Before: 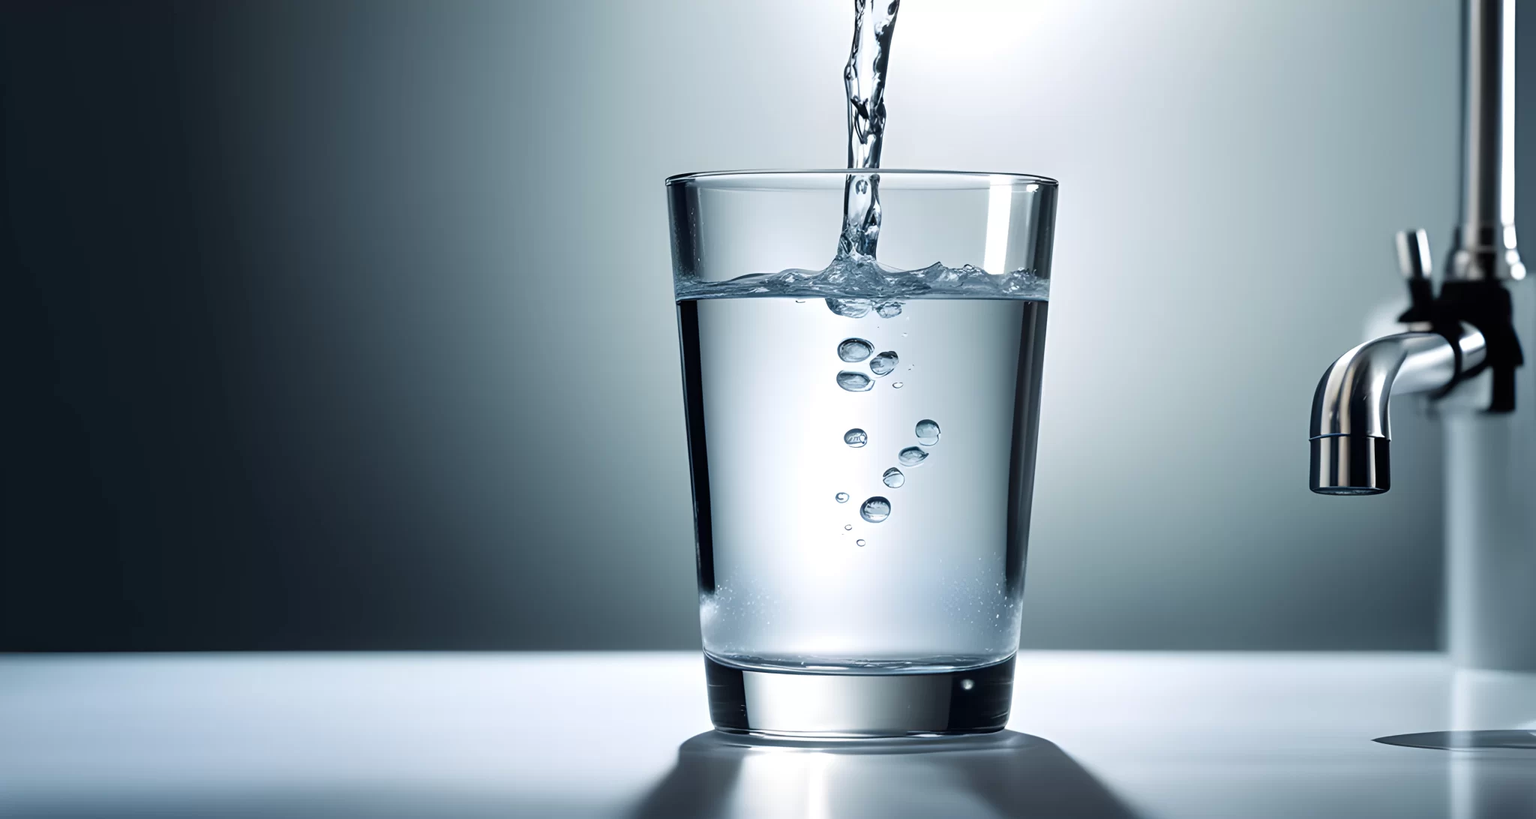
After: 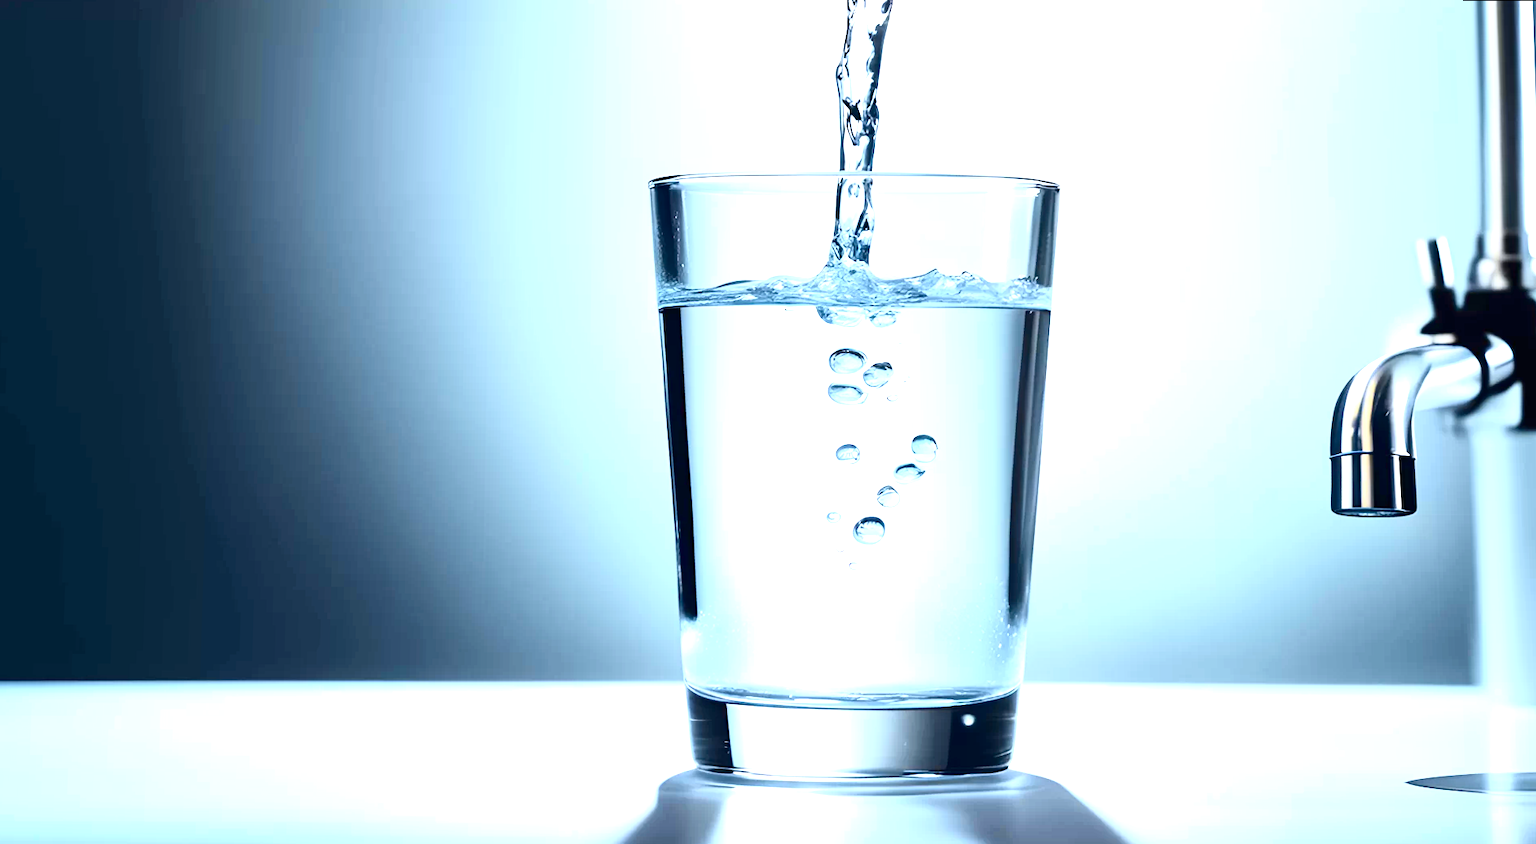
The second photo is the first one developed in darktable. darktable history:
crop and rotate: left 2.536%, right 1.107%, bottom 2.246%
rotate and perspective: rotation 0.226°, lens shift (vertical) -0.042, crop left 0.023, crop right 0.982, crop top 0.006, crop bottom 0.994
tone curve: curves: ch0 [(0, 0) (0.074, 0.04) (0.157, 0.1) (0.472, 0.515) (0.635, 0.731) (0.768, 0.878) (0.899, 0.969) (1, 1)]; ch1 [(0, 0) (0.08, 0.08) (0.3, 0.3) (0.5, 0.5) (0.539, 0.558) (0.586, 0.658) (0.69, 0.787) (0.92, 0.92) (1, 1)]; ch2 [(0, 0) (0.08, 0.08) (0.3, 0.3) (0.5, 0.5) (0.543, 0.597) (0.597, 0.679) (0.92, 0.92) (1, 1)], color space Lab, independent channels, preserve colors none
exposure: black level correction 0, exposure 1.45 EV, compensate exposure bias true, compensate highlight preservation false
